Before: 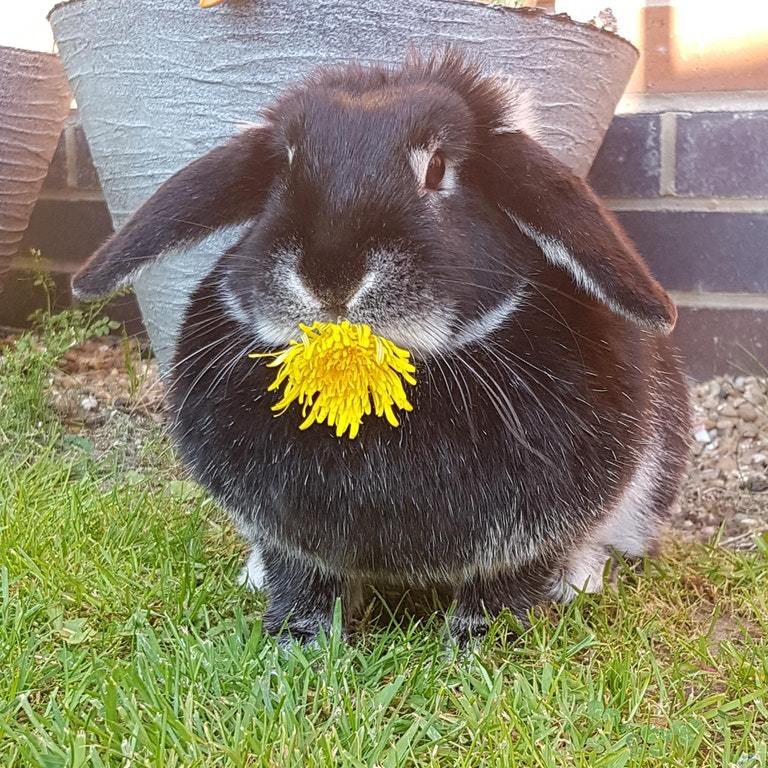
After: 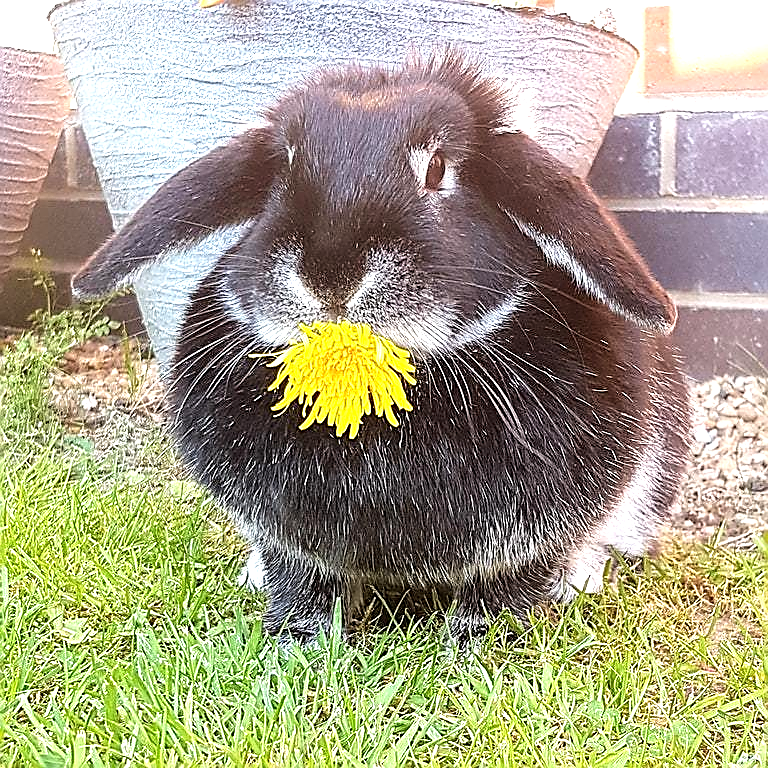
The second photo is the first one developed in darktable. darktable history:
sharpen: radius 1.373, amount 1.245, threshold 0.784
tone equalizer: -8 EV -1.1 EV, -7 EV -1 EV, -6 EV -0.904 EV, -5 EV -0.554 EV, -3 EV 0.564 EV, -2 EV 0.849 EV, -1 EV 0.987 EV, +0 EV 1.07 EV
